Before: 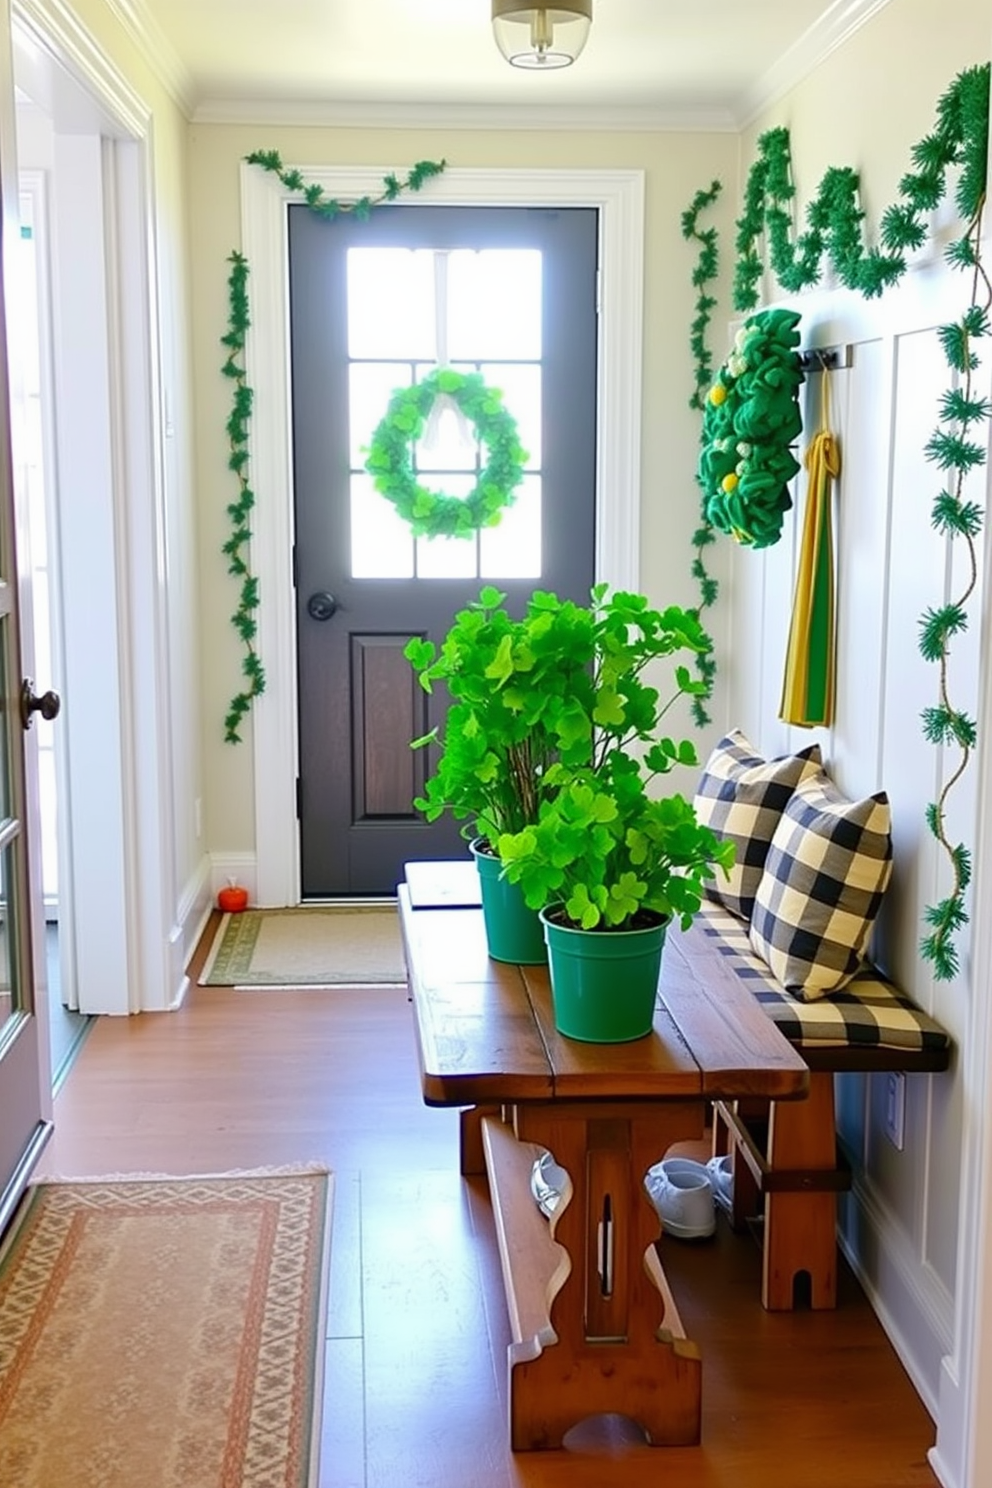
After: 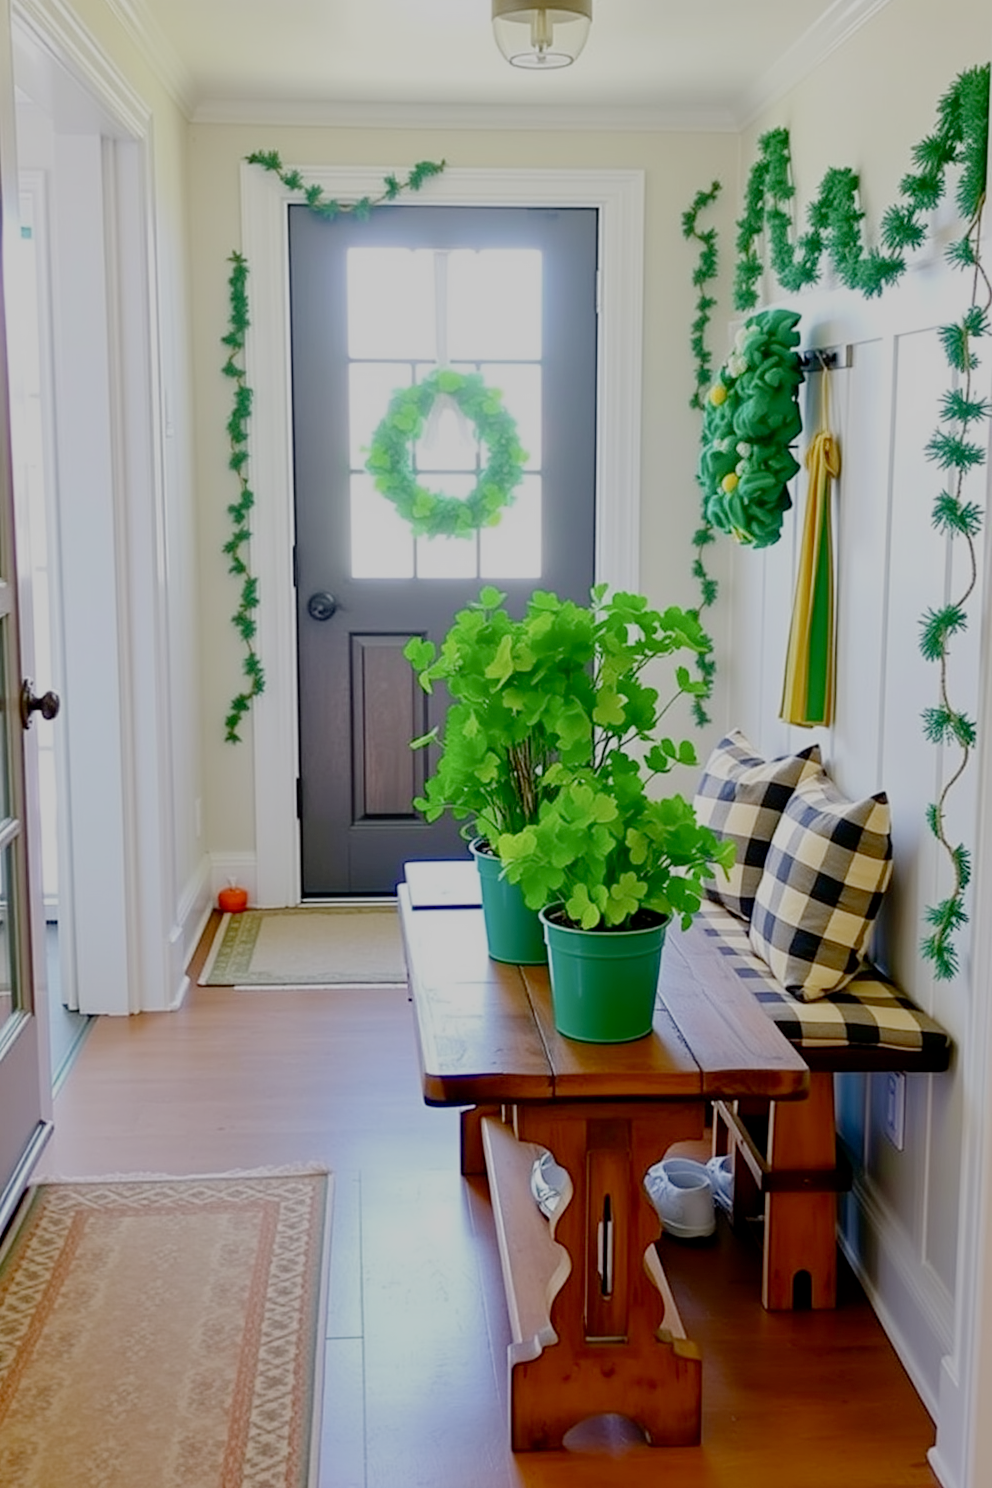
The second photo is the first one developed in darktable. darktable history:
filmic rgb: black relative exposure -8.83 EV, white relative exposure 4.99 EV, target black luminance 0%, hardness 3.78, latitude 66.42%, contrast 0.817, highlights saturation mix 10.52%, shadows ↔ highlights balance 20.08%, add noise in highlights 0.001, preserve chrominance no, color science v3 (2019), use custom middle-gray values true, contrast in highlights soft
